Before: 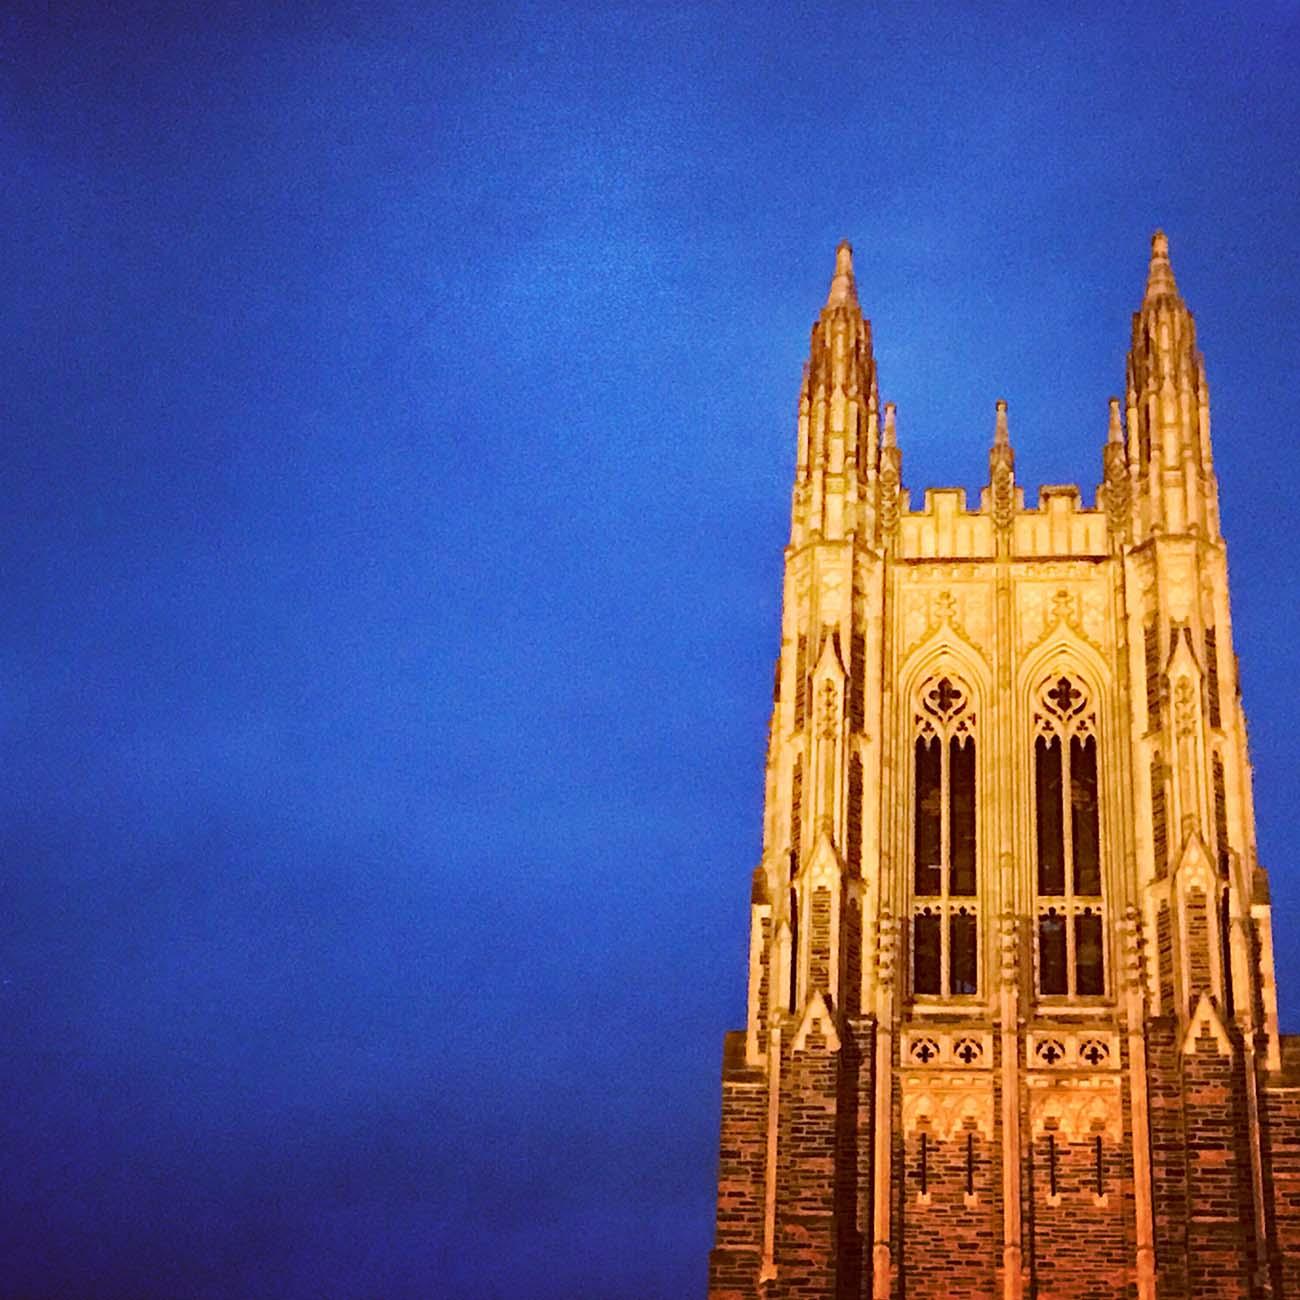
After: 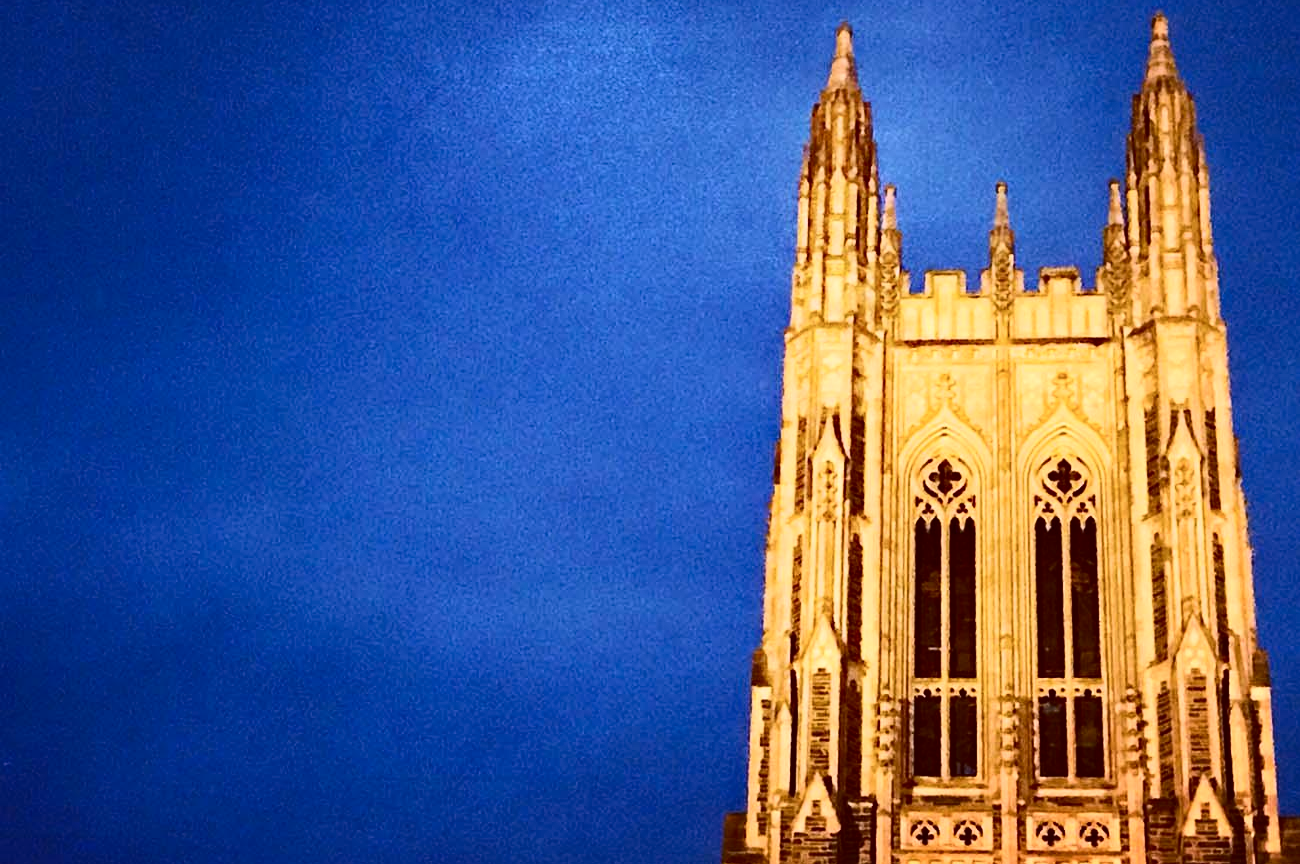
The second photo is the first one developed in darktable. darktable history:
crop: top 16.77%, bottom 16.733%
exposure: exposure -0.047 EV, compensate highlight preservation false
contrast brightness saturation: contrast 0.296
